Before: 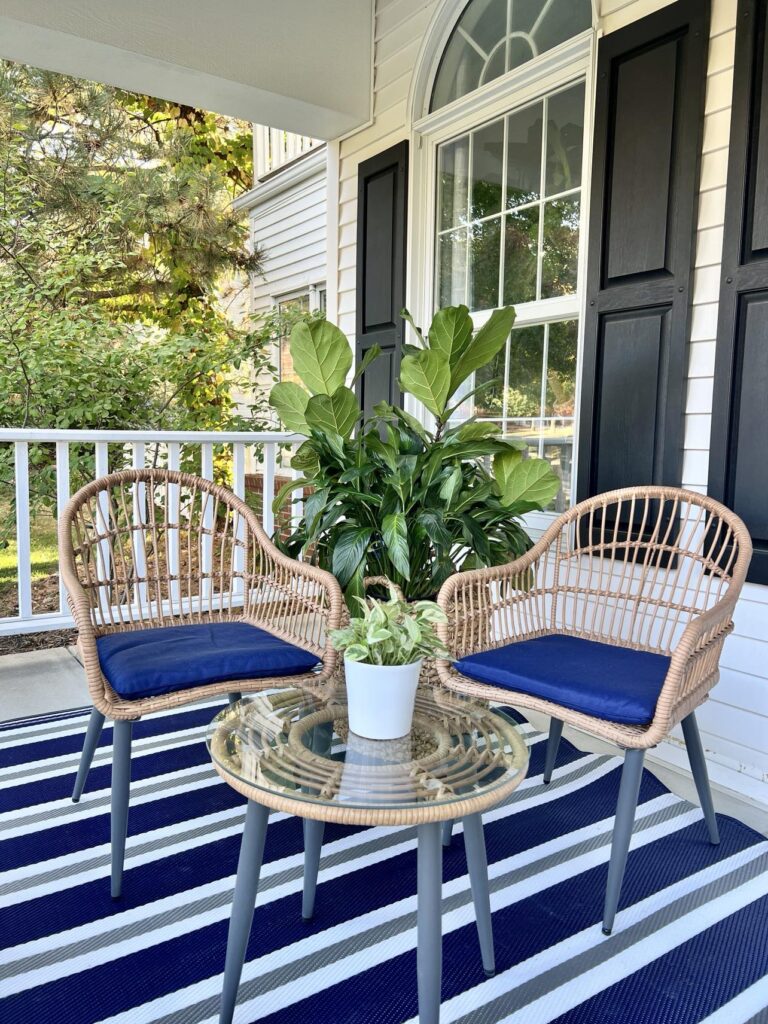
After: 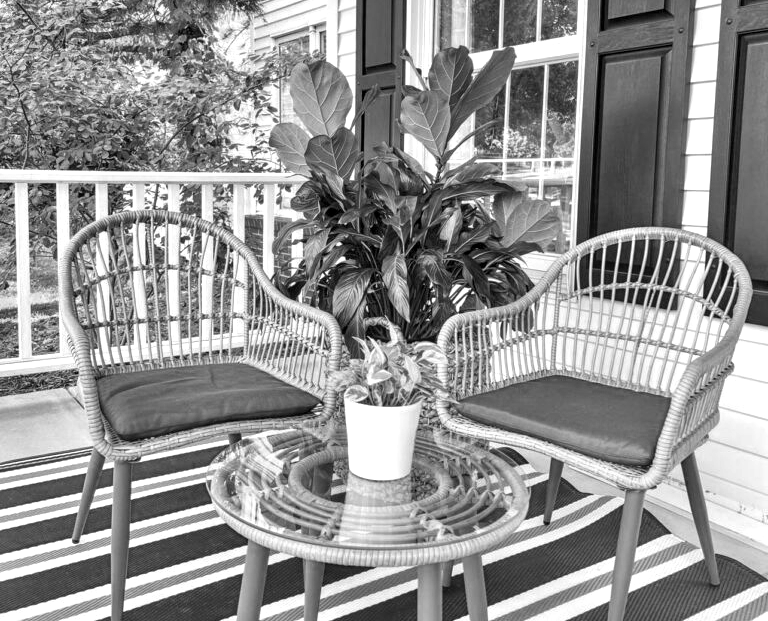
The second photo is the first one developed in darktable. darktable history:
crop and rotate: top 25.357%, bottom 13.942%
color calibration: output gray [0.246, 0.254, 0.501, 0], gray › normalize channels true, illuminant same as pipeline (D50), adaptation XYZ, x 0.346, y 0.359, gamut compression 0
exposure: black level correction 0, exposure 0.5 EV, compensate exposure bias true, compensate highlight preservation false
local contrast: on, module defaults
